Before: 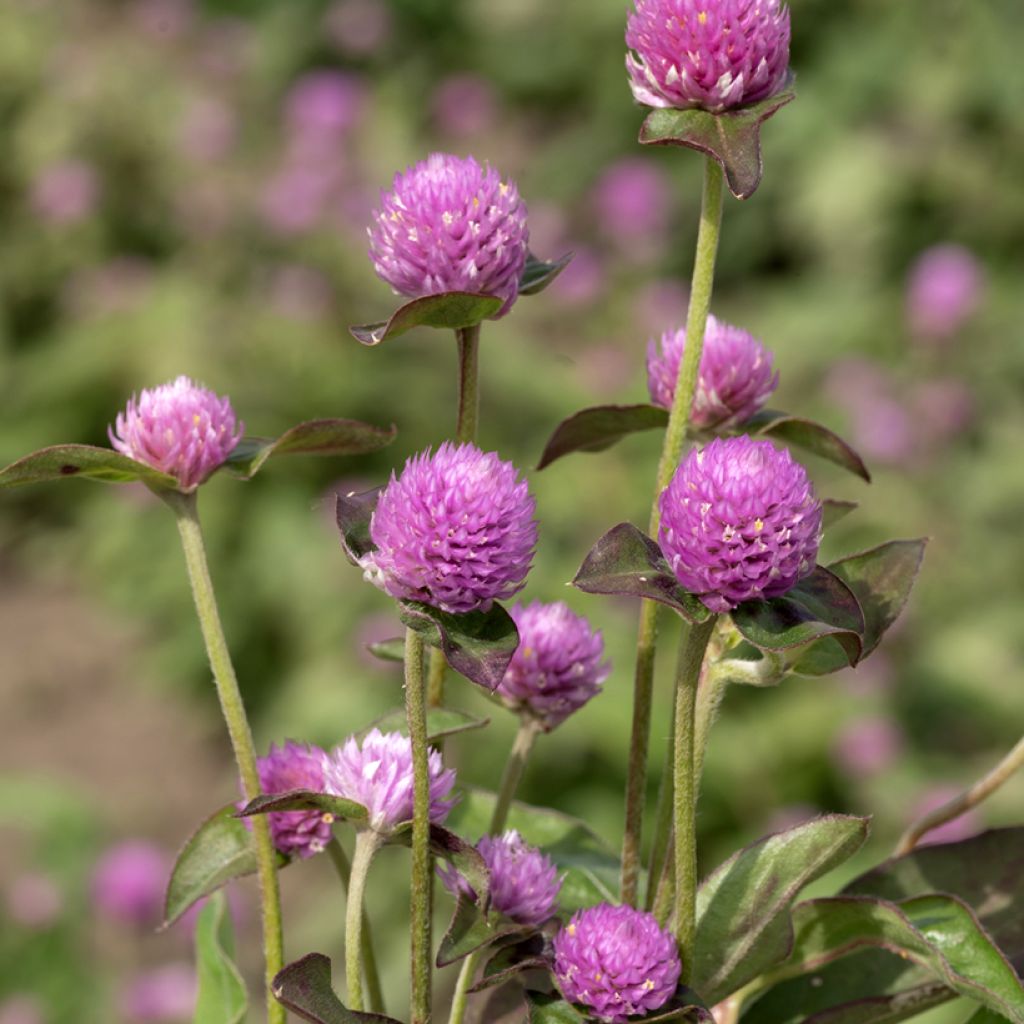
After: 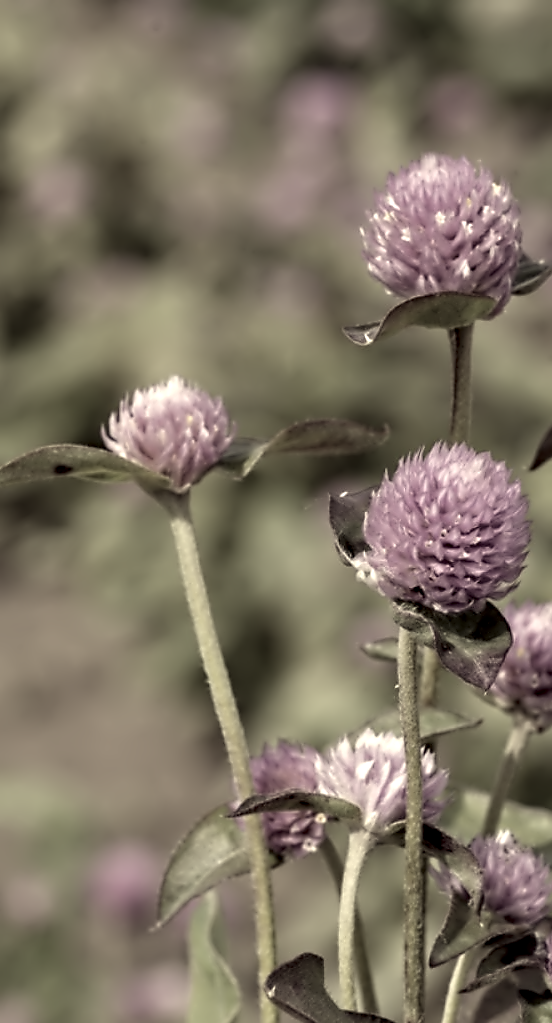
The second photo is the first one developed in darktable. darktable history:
crop: left 0.734%, right 45.344%, bottom 0.087%
contrast equalizer: octaves 7, y [[0.5, 0.542, 0.583, 0.625, 0.667, 0.708], [0.5 ×6], [0.5 ×6], [0, 0.033, 0.067, 0.1, 0.133, 0.167], [0, 0.05, 0.1, 0.15, 0.2, 0.25]]
color correction: highlights a* -0.597, highlights b* 39.77, shadows a* 9.44, shadows b* -0.587
color zones: curves: ch1 [(0, 0.153) (0.143, 0.15) (0.286, 0.151) (0.429, 0.152) (0.571, 0.152) (0.714, 0.151) (0.857, 0.151) (1, 0.153)]
